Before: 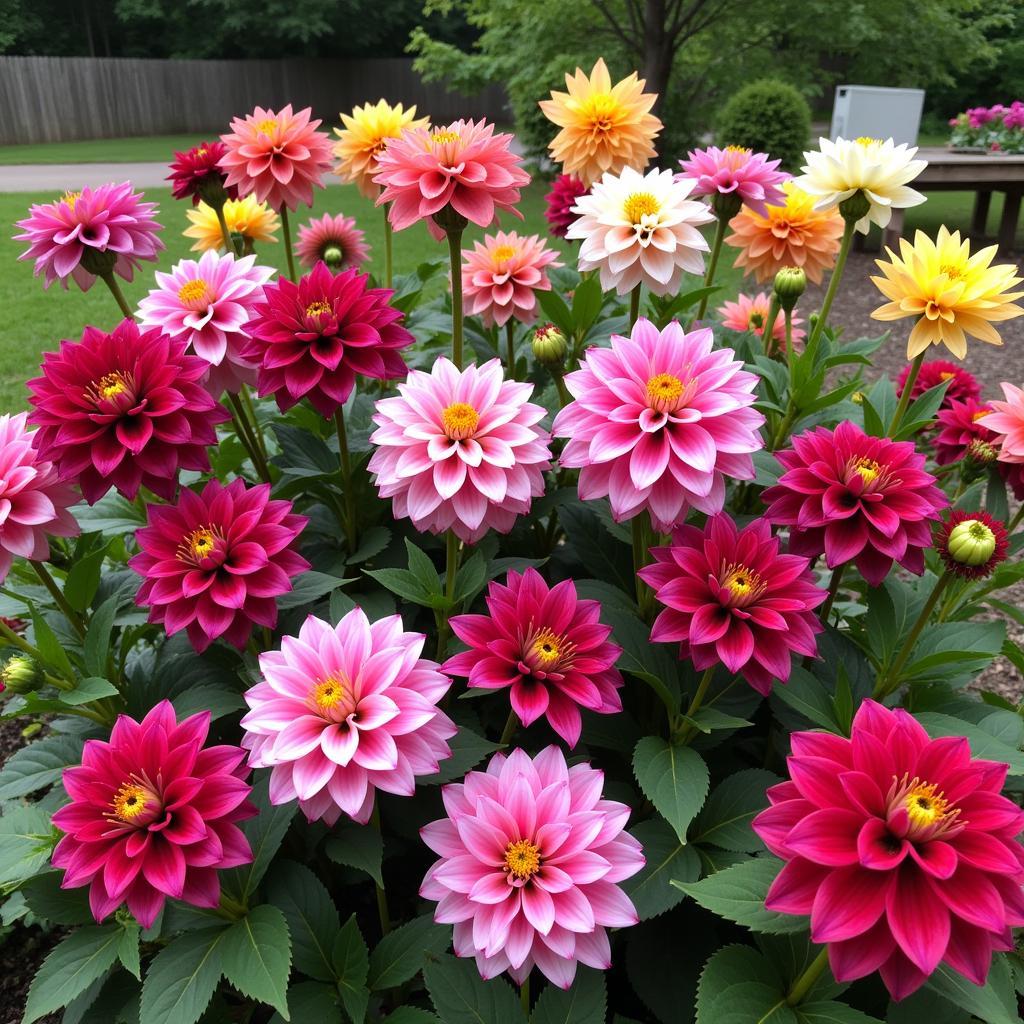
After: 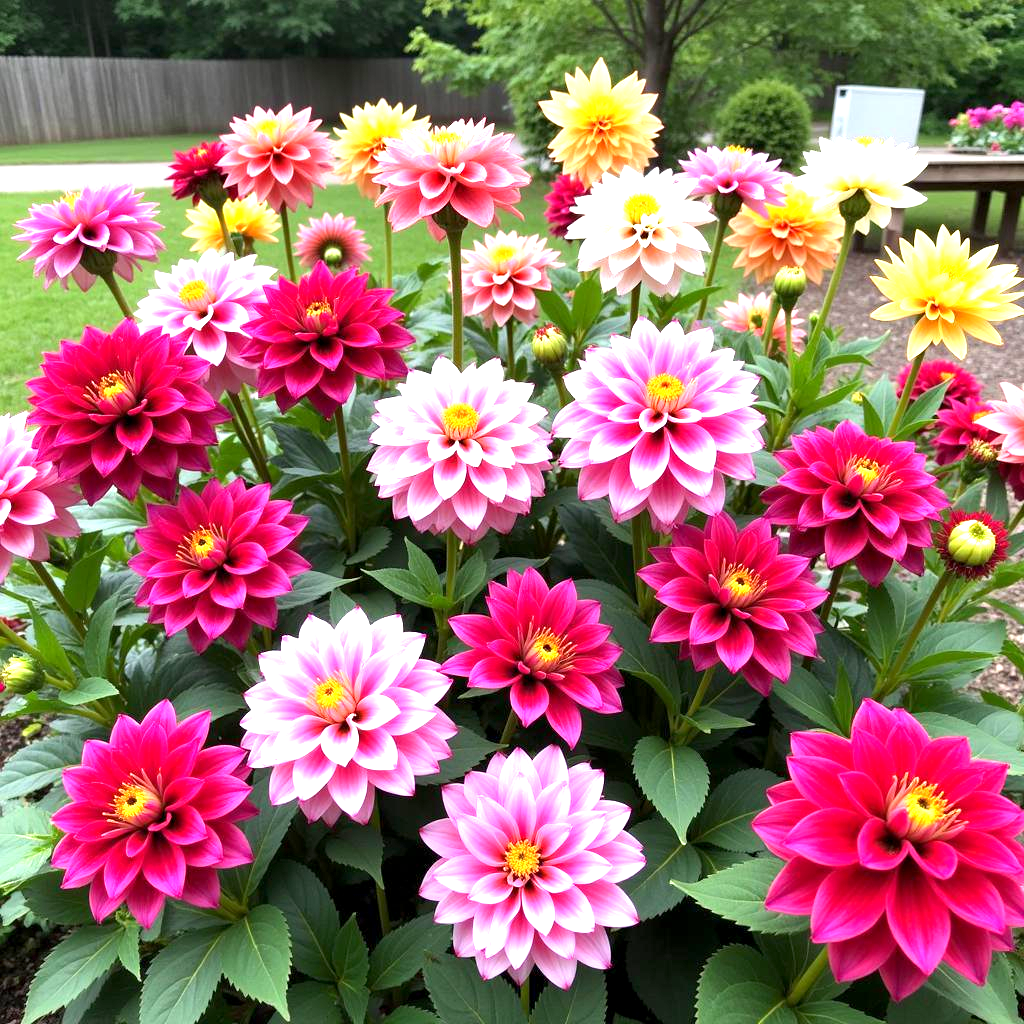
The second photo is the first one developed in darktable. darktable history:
exposure: black level correction 0.001, exposure 1.315 EV, compensate exposure bias true, compensate highlight preservation false
